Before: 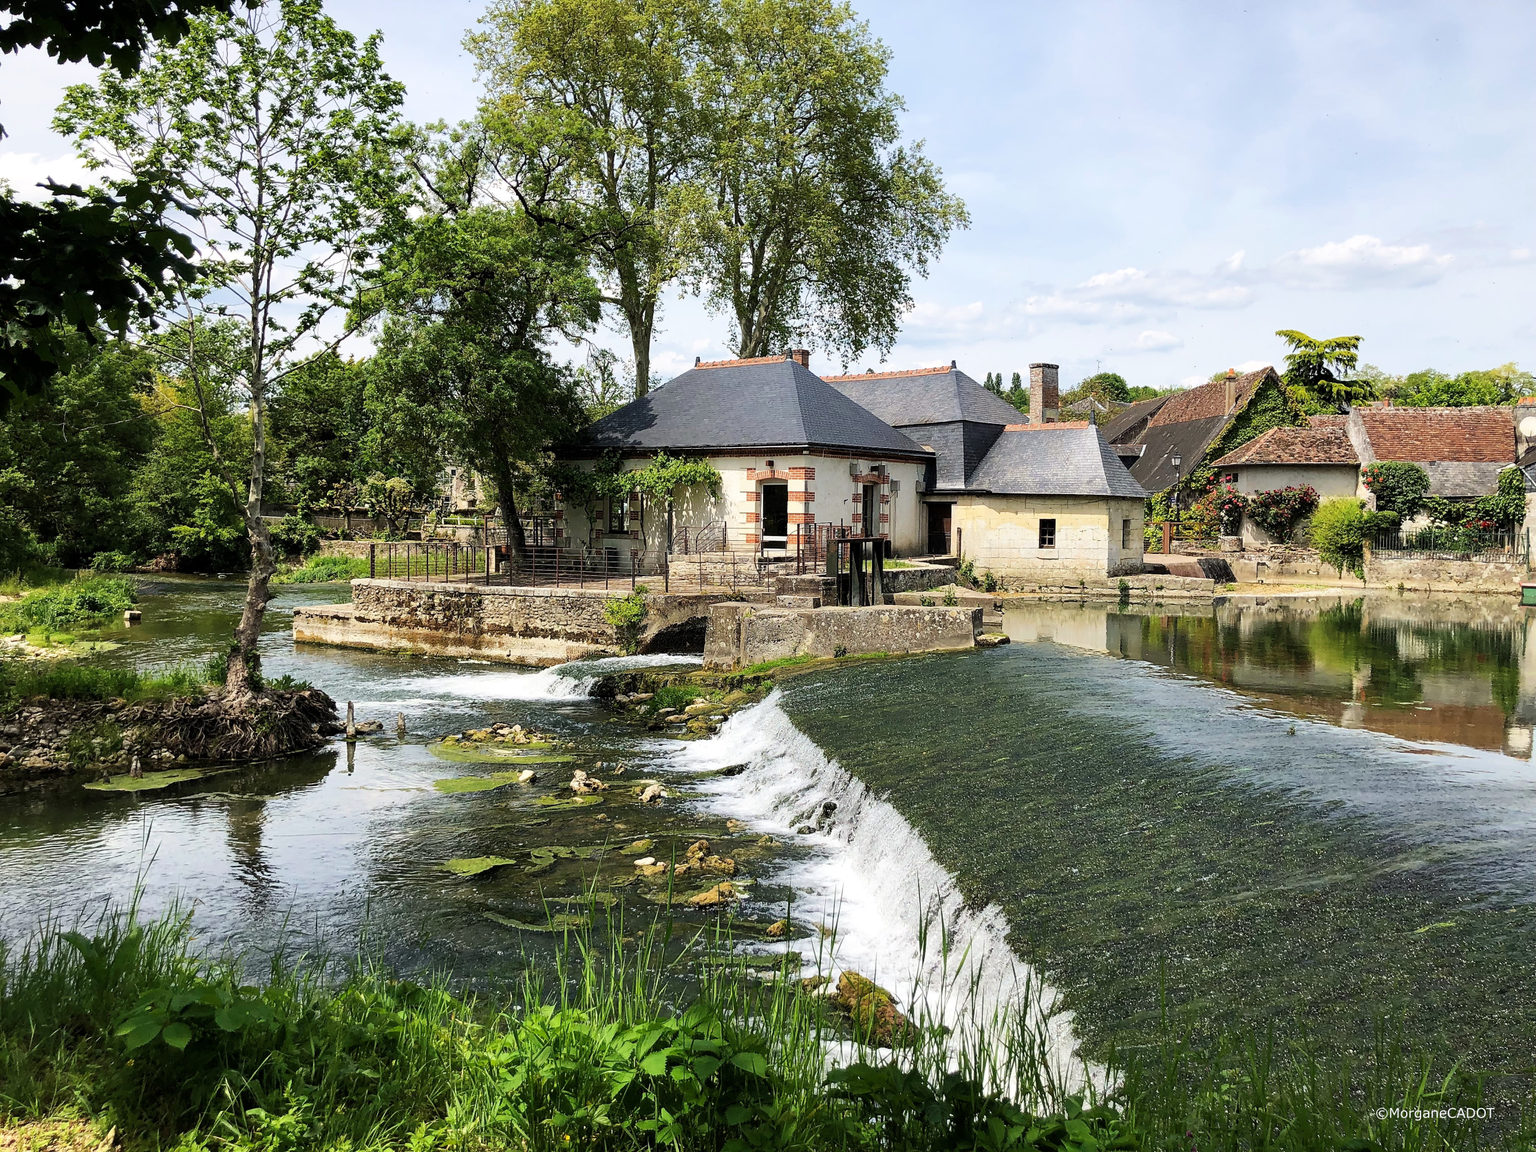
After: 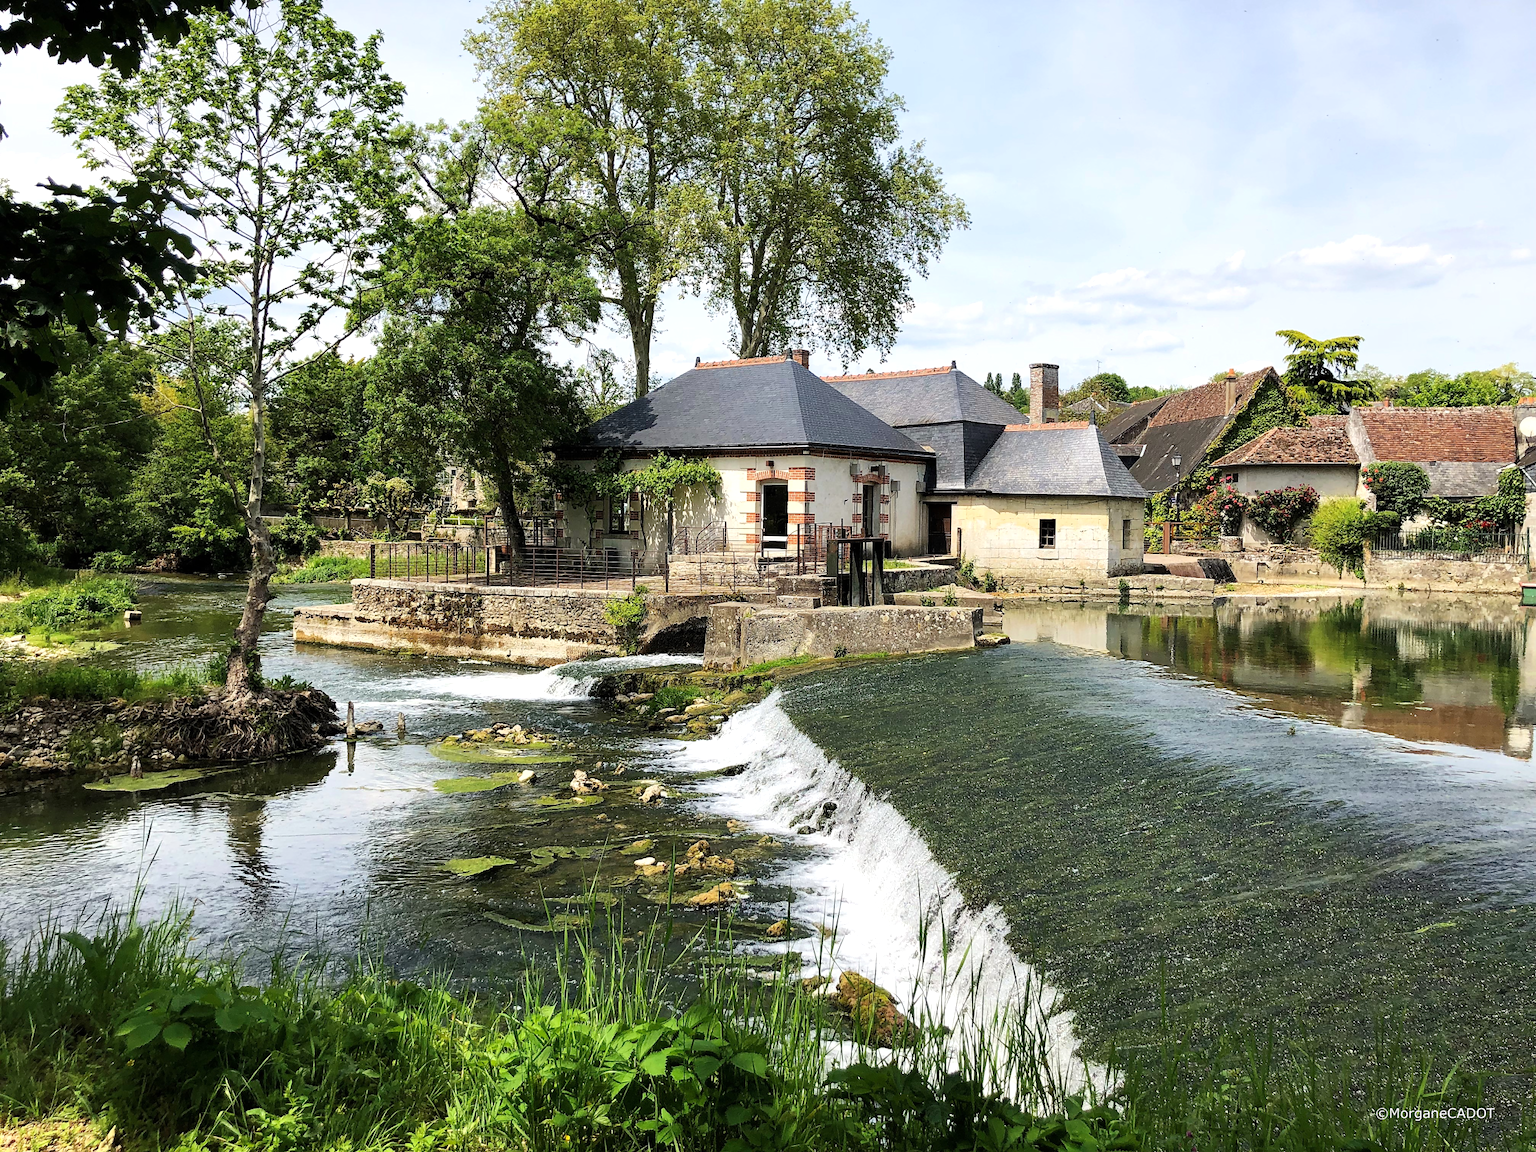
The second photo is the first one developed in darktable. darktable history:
exposure: exposure 0.165 EV, compensate exposure bias true, compensate highlight preservation false
